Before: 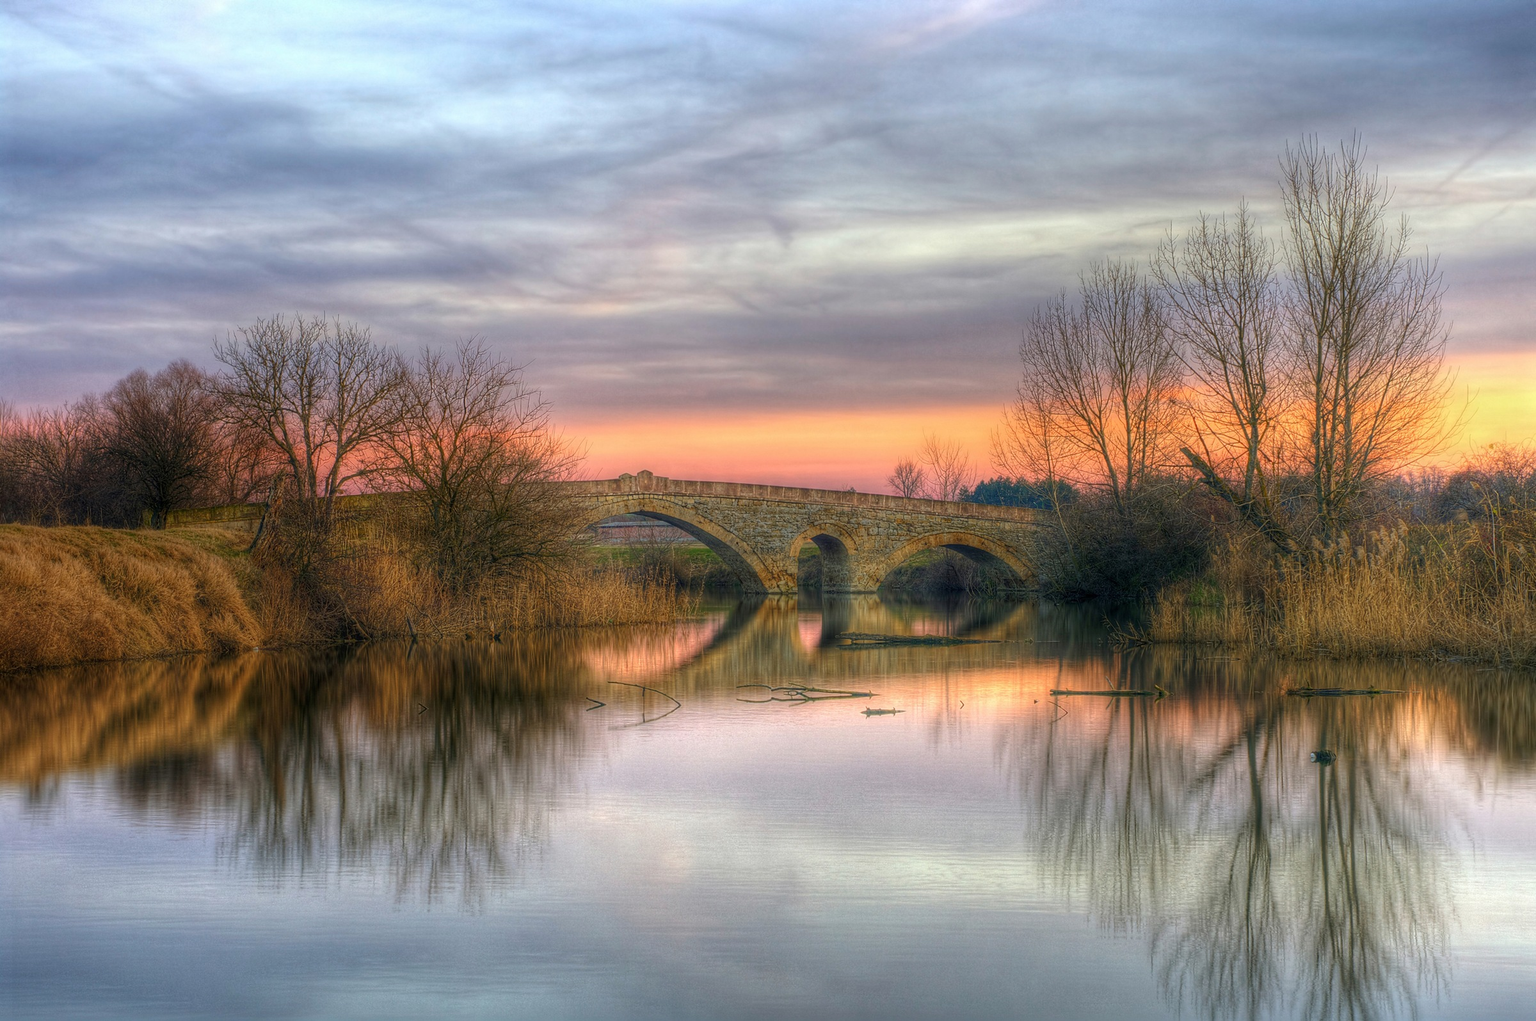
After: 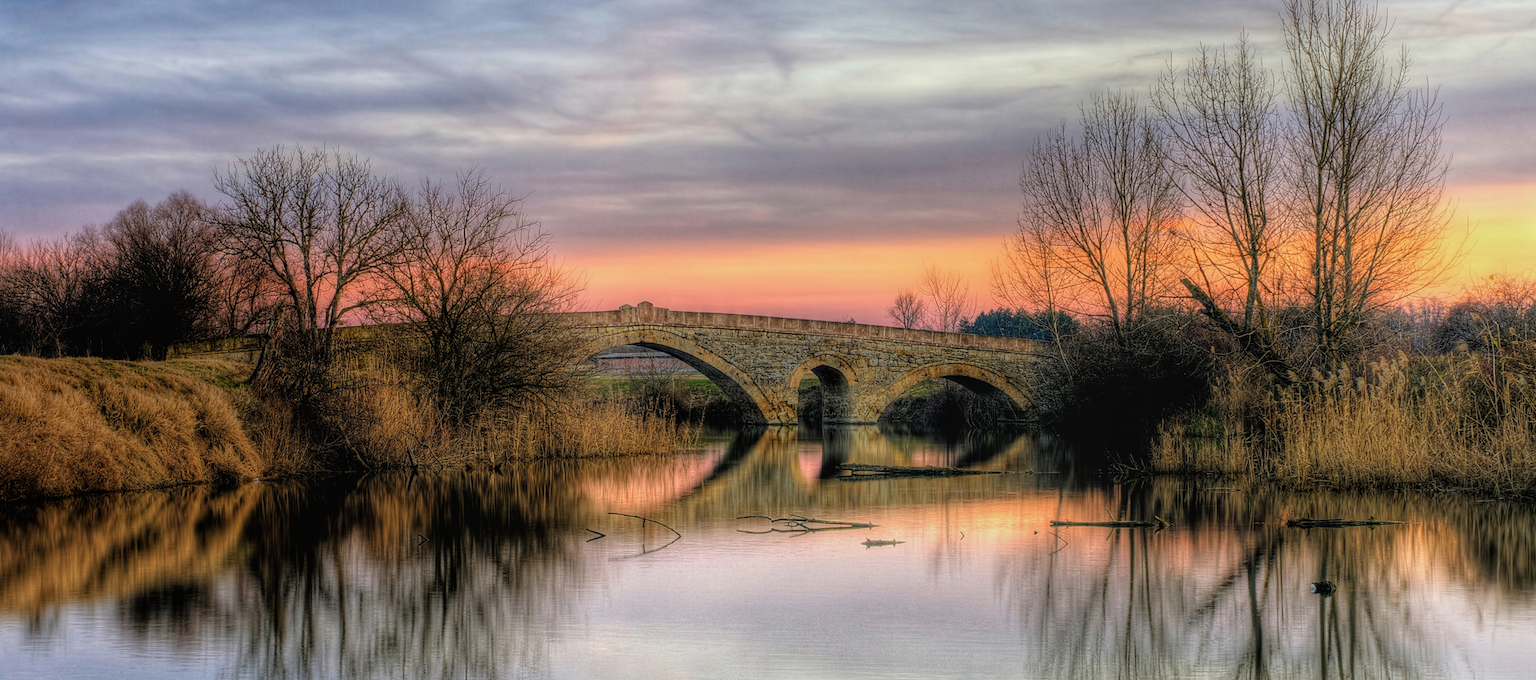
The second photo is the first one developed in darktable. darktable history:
crop: top 16.588%, bottom 16.691%
local contrast: detail 110%
filmic rgb: black relative exposure -3.9 EV, white relative exposure 3.14 EV, hardness 2.87
